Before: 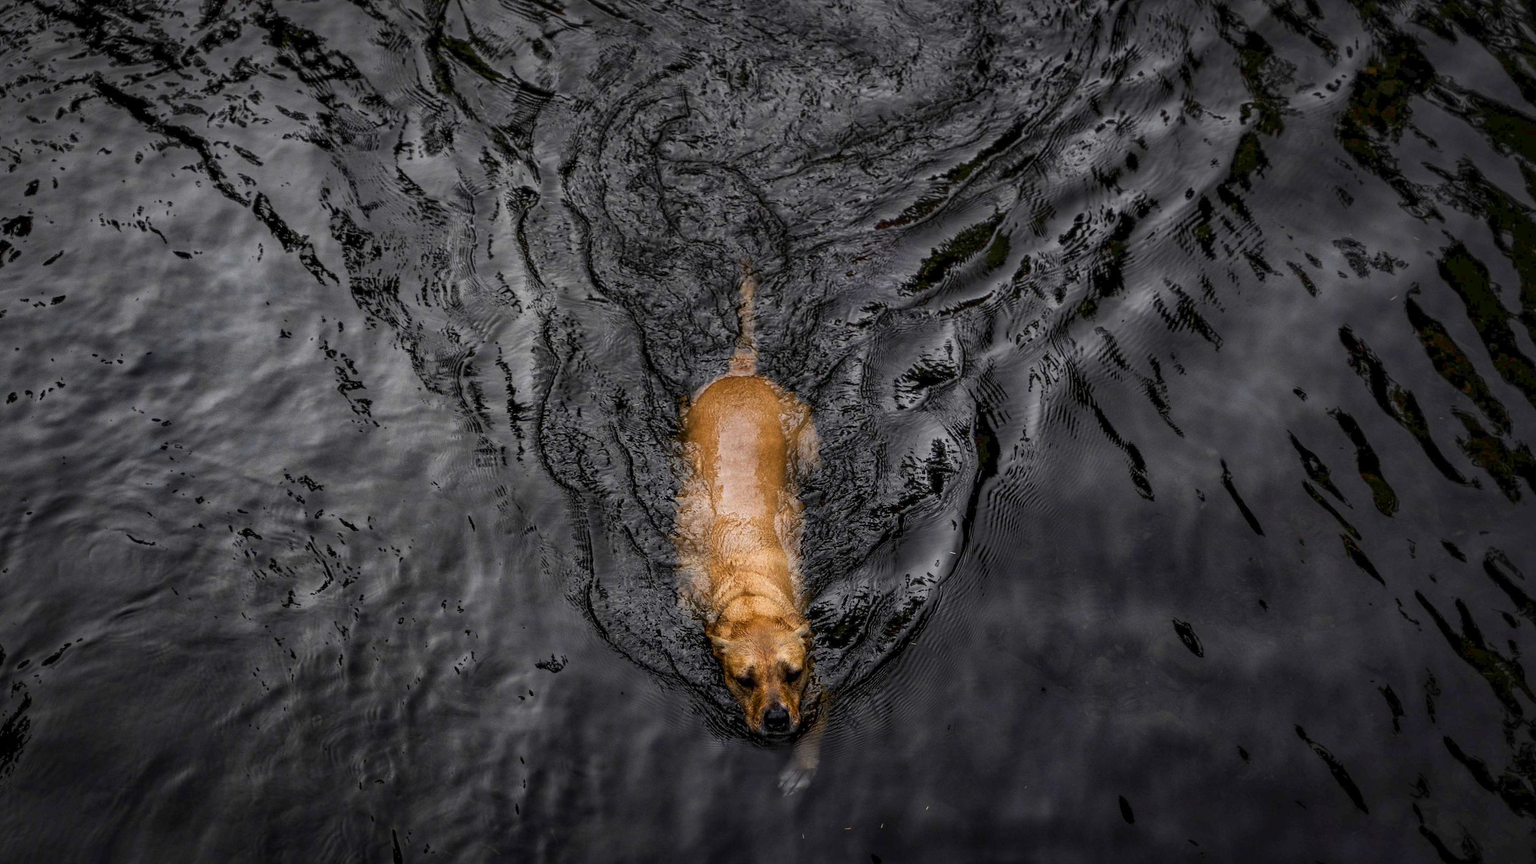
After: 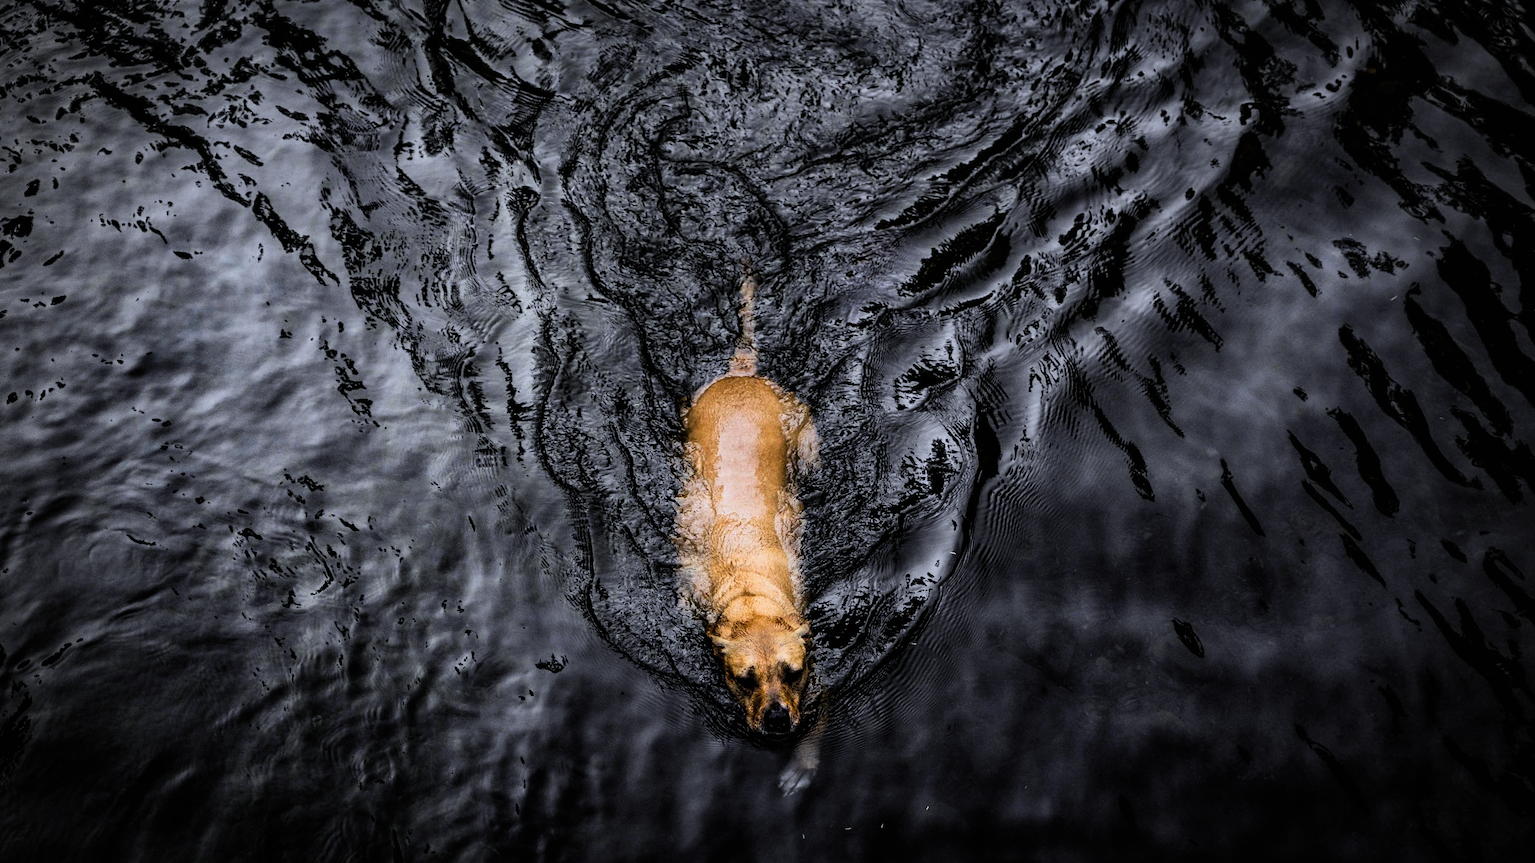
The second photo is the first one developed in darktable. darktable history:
filmic rgb: black relative exposure -5 EV, hardness 2.88, contrast 1.2
vignetting: fall-off radius 45%, brightness -0.33
white balance: red 0.954, blue 1.079
exposure: exposure 0.128 EV, compensate highlight preservation false
contrast brightness saturation: contrast 0.2, brightness 0.15, saturation 0.14
tone equalizer: -7 EV 0.13 EV, smoothing diameter 25%, edges refinement/feathering 10, preserve details guided filter
